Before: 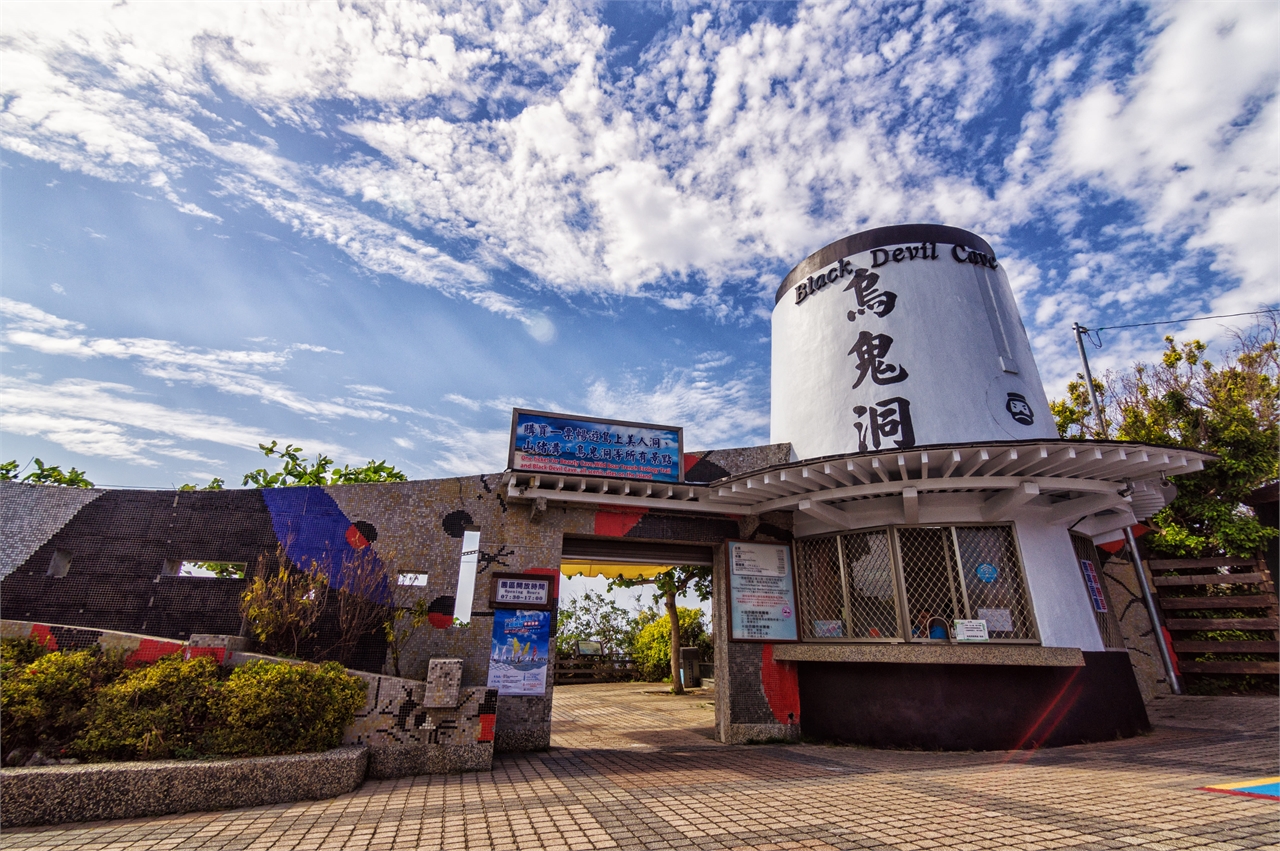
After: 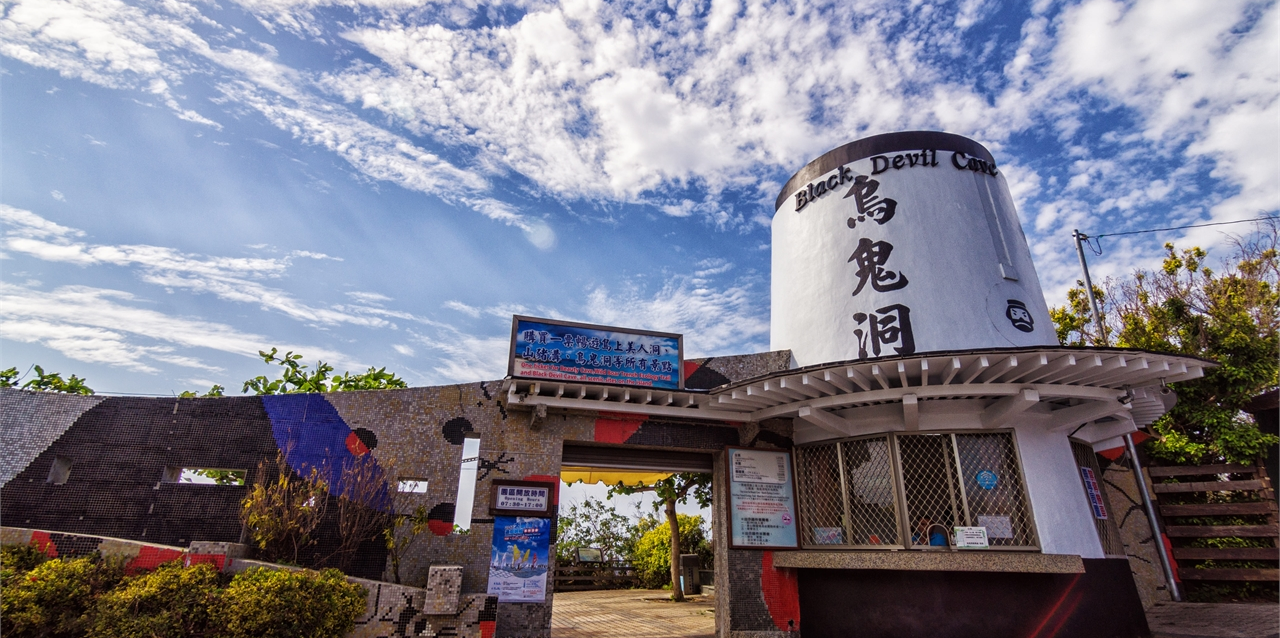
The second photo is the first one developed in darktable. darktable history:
crop: top 11.038%, bottom 13.962%
